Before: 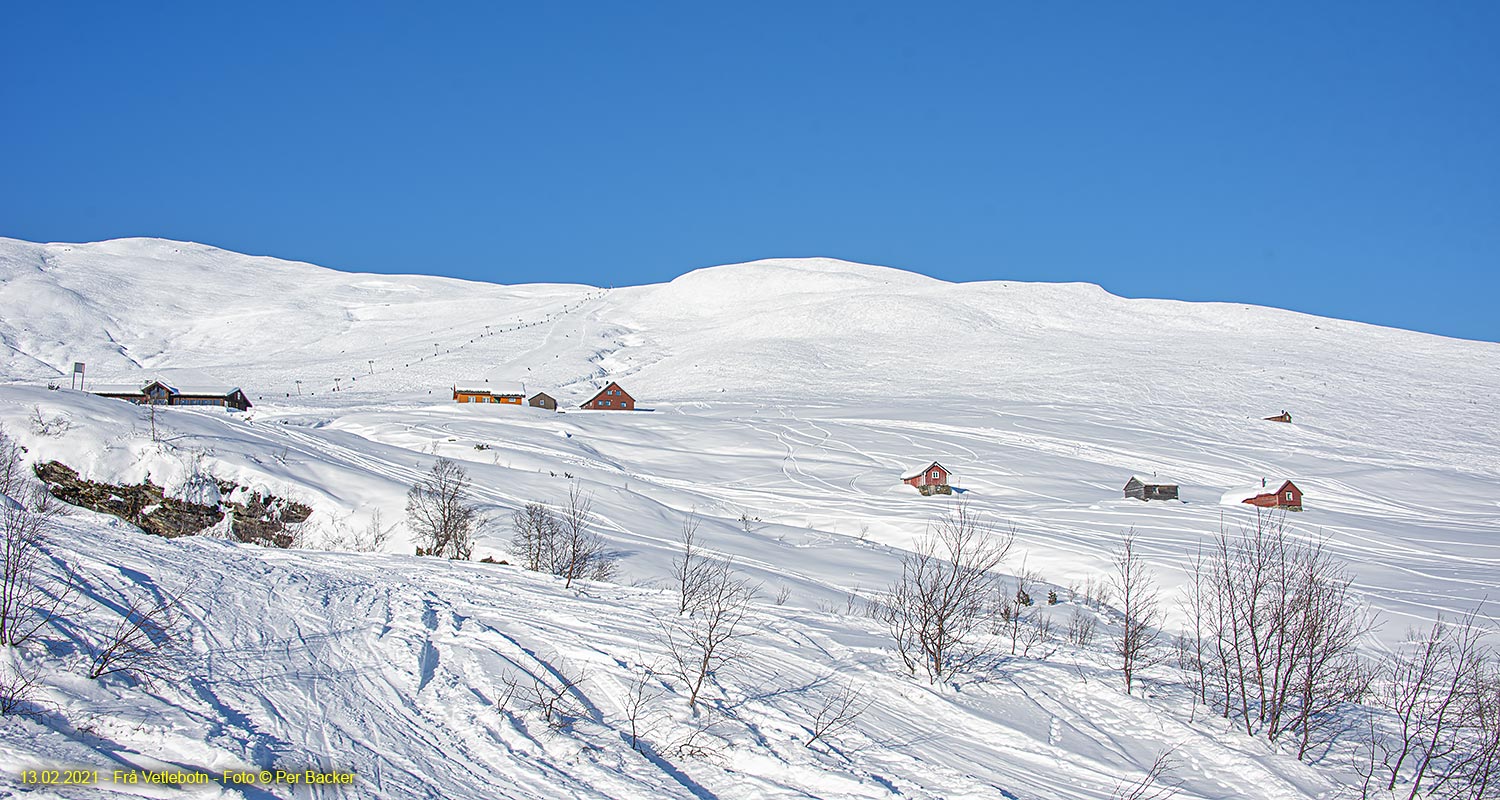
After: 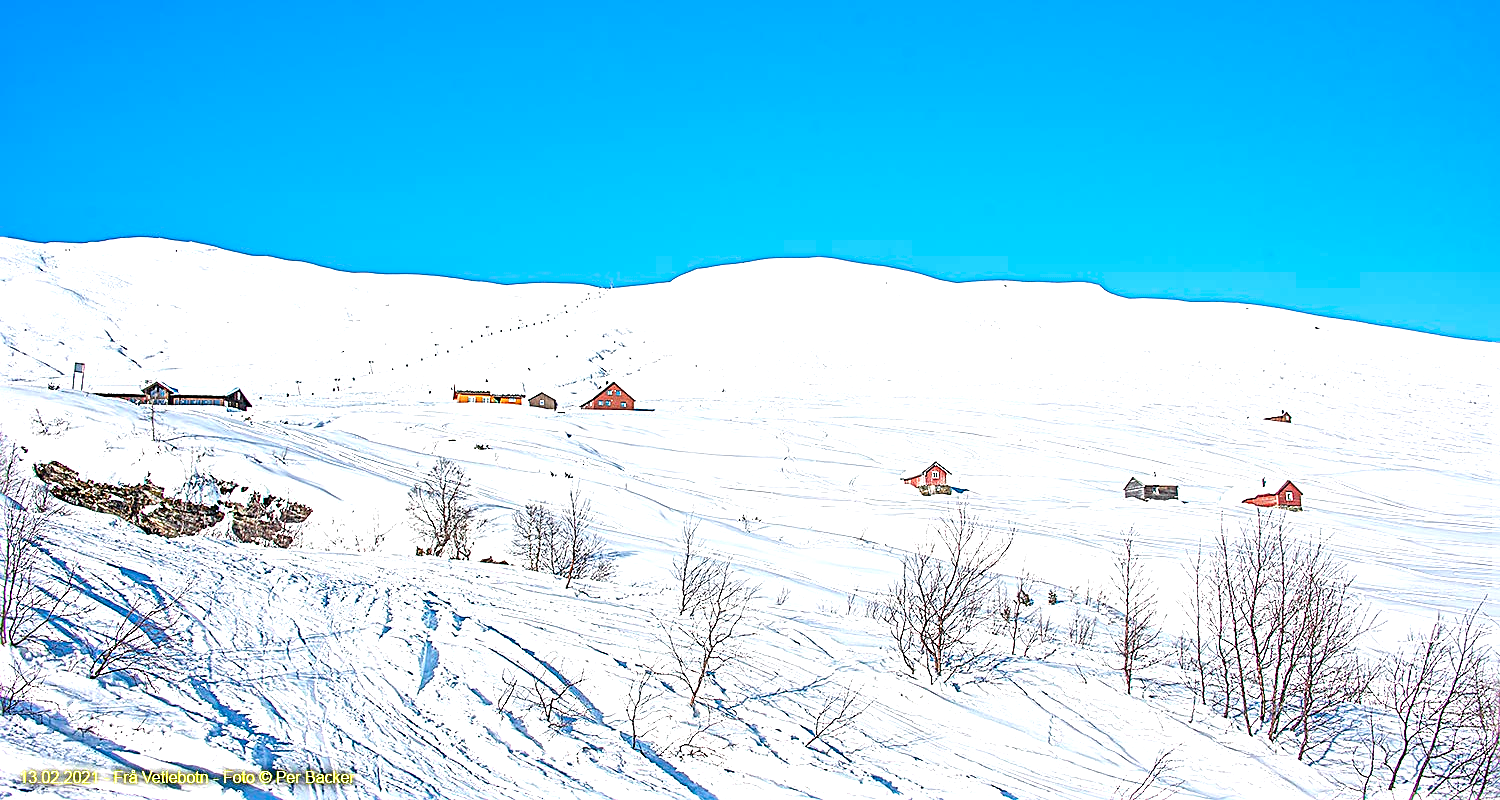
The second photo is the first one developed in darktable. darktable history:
sharpen: radius 2.817, amount 0.715
exposure: exposure 1.137 EV, compensate highlight preservation false
